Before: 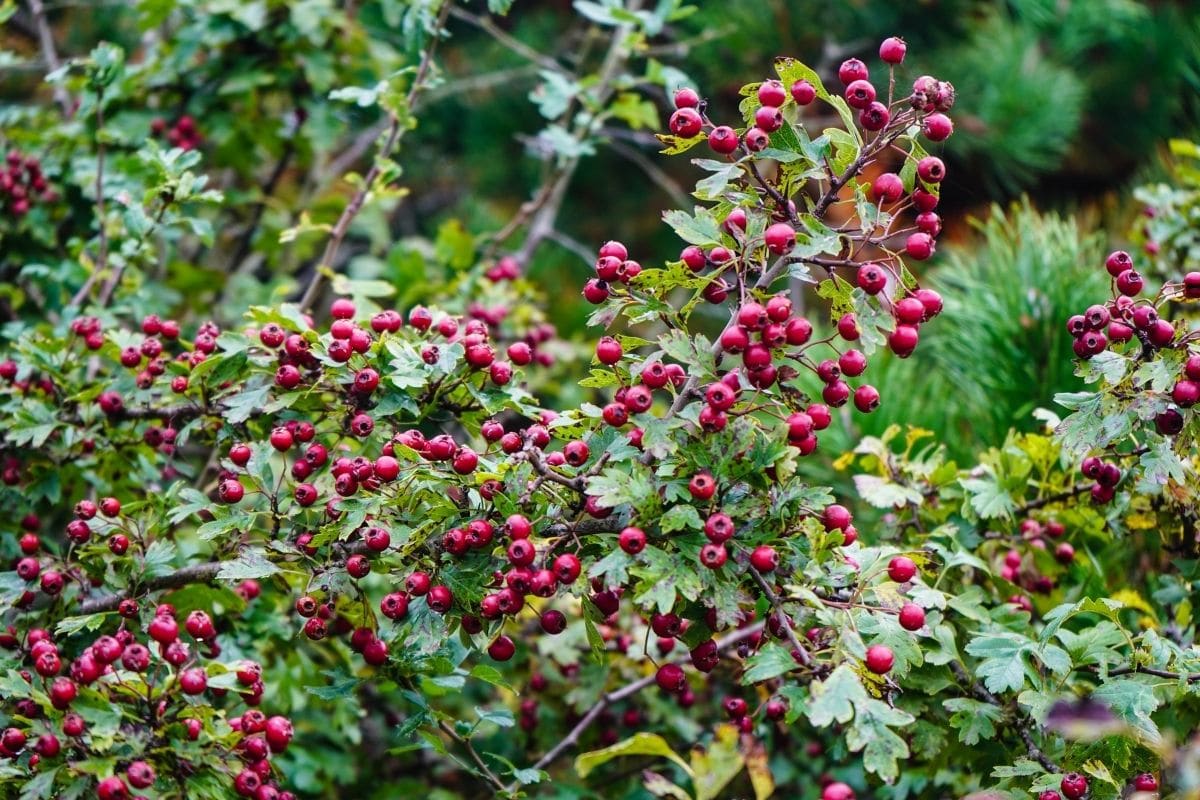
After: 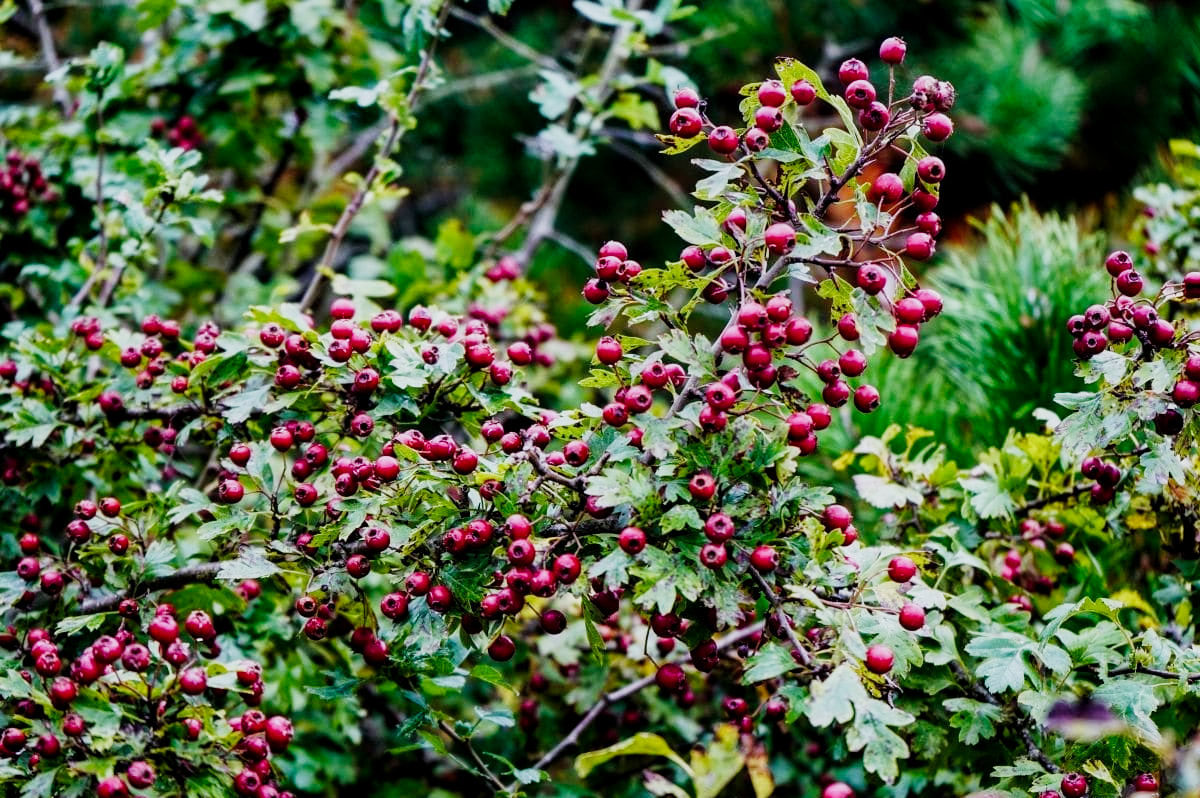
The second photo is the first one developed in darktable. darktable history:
crop: top 0.05%, bottom 0.098%
color zones: curves: ch0 [(0, 0.5) (0.143, 0.5) (0.286, 0.5) (0.429, 0.5) (0.571, 0.5) (0.714, 0.476) (0.857, 0.5) (1, 0.5)]; ch2 [(0, 0.5) (0.143, 0.5) (0.286, 0.5) (0.429, 0.5) (0.571, 0.5) (0.714, 0.487) (0.857, 0.5) (1, 0.5)]
levels: levels [0, 0.492, 0.984]
sigmoid: contrast 1.69, skew -0.23, preserve hue 0%, red attenuation 0.1, red rotation 0.035, green attenuation 0.1, green rotation -0.017, blue attenuation 0.15, blue rotation -0.052, base primaries Rec2020
local contrast: highlights 100%, shadows 100%, detail 120%, midtone range 0.2
exposure: exposure 0.02 EV, compensate highlight preservation false
white balance: red 0.976, blue 1.04
